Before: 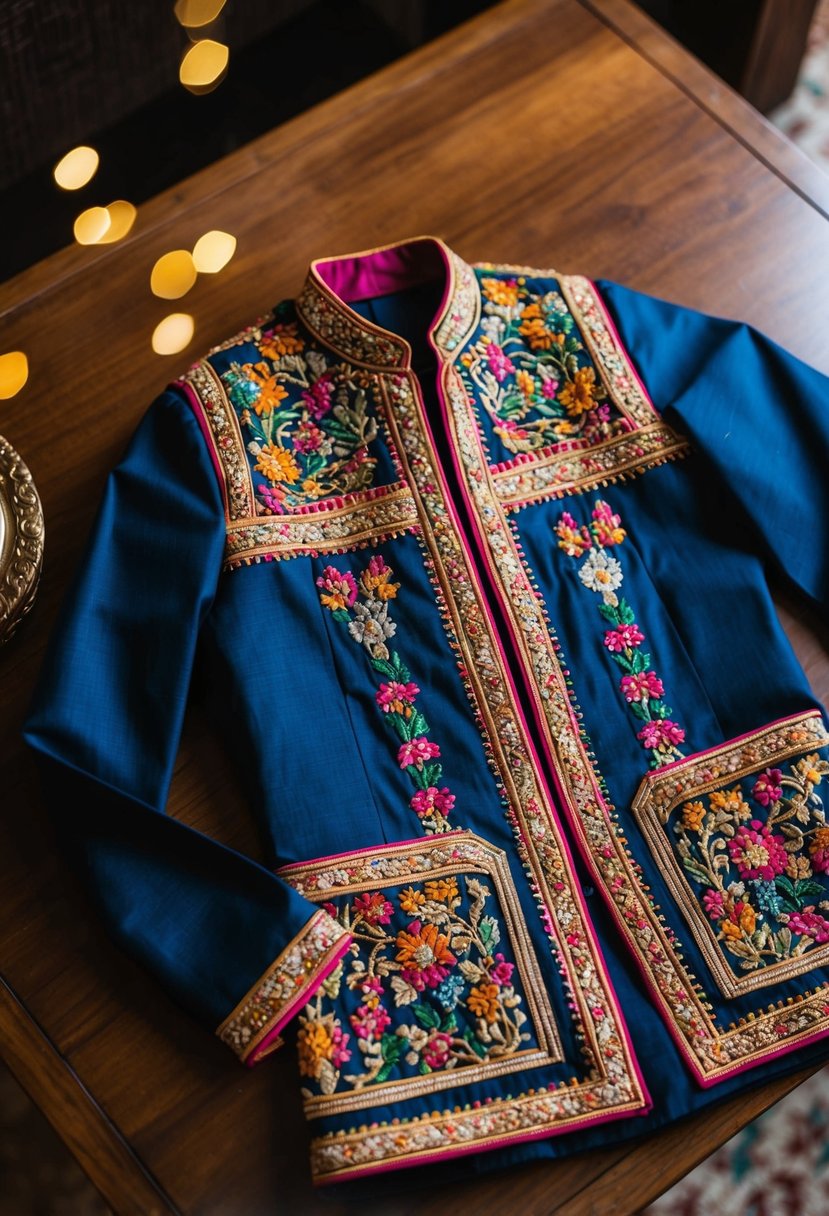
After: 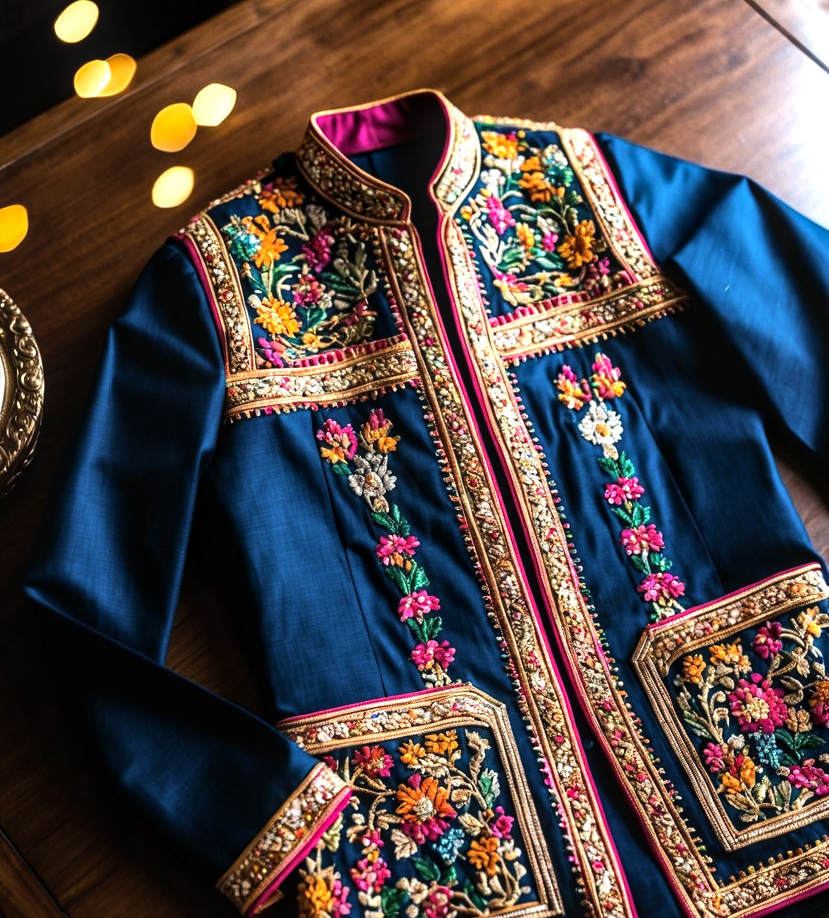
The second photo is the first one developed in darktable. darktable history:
crop and rotate: top 12.155%, bottom 12.34%
tone equalizer: -8 EV -1.08 EV, -7 EV -1.04 EV, -6 EV -0.875 EV, -5 EV -0.585 EV, -3 EV 0.58 EV, -2 EV 0.893 EV, -1 EV 1.01 EV, +0 EV 1.06 EV, edges refinement/feathering 500, mask exposure compensation -1.57 EV, preserve details no
local contrast: on, module defaults
